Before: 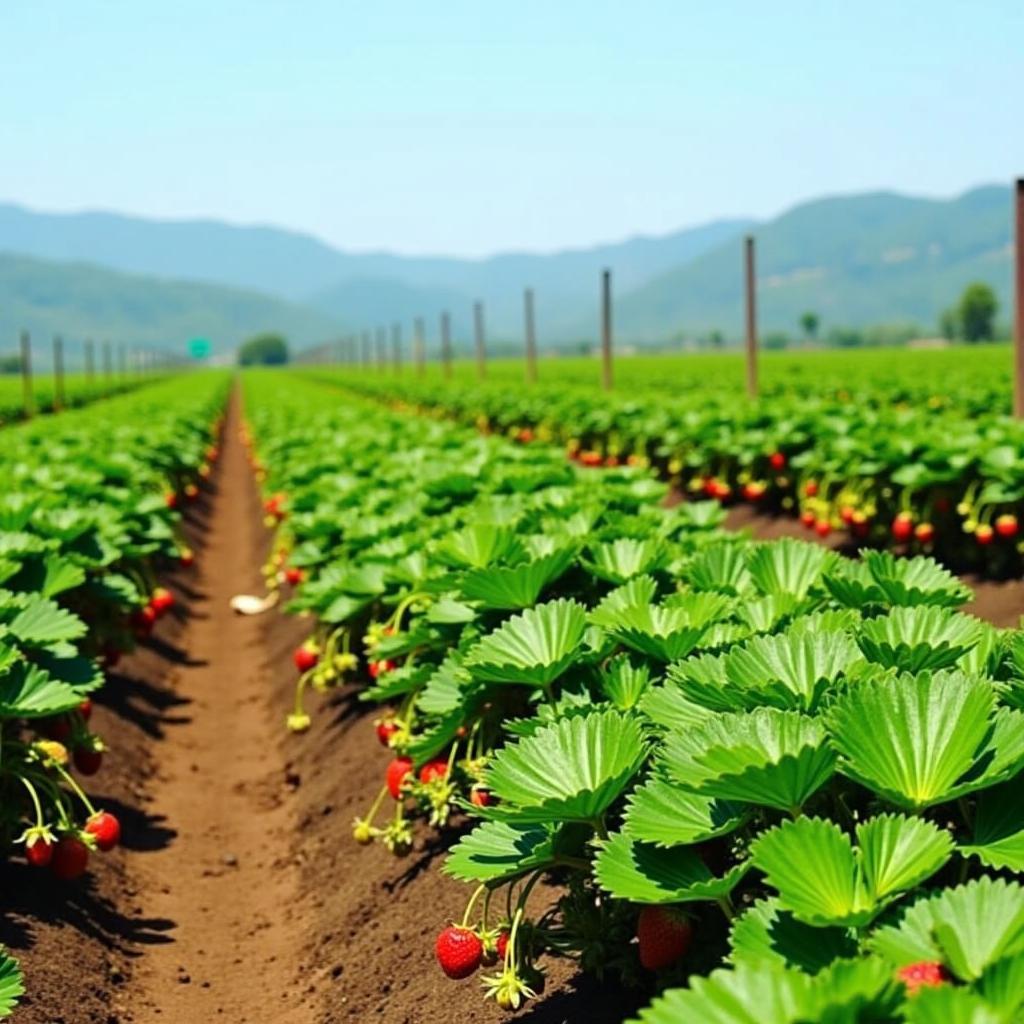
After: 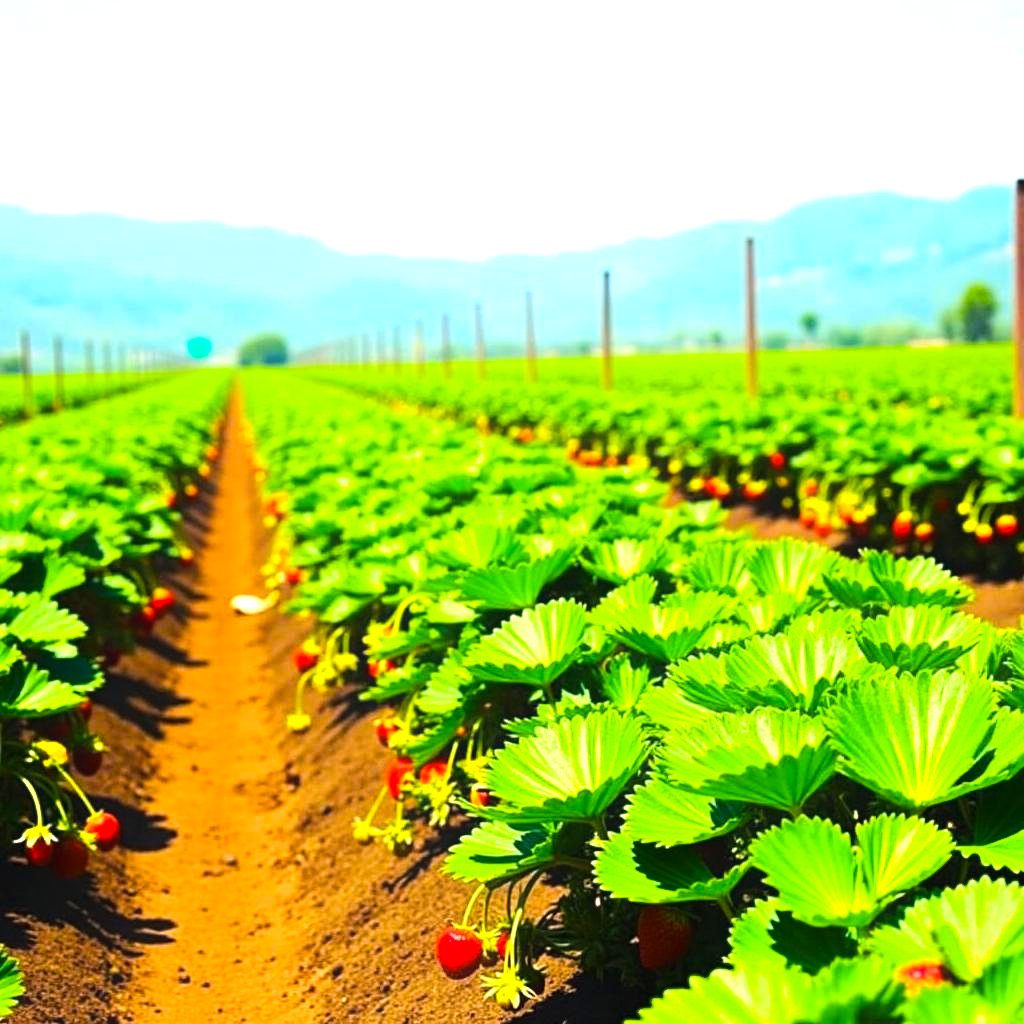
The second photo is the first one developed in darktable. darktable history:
tone curve: curves: ch0 [(0, 0) (0.227, 0.17) (0.766, 0.774) (1, 1)]; ch1 [(0, 0) (0.114, 0.127) (0.437, 0.452) (0.498, 0.498) (0.529, 0.541) (0.579, 0.589) (1, 1)]; ch2 [(0, 0) (0.233, 0.259) (0.493, 0.492) (0.587, 0.573) (1, 1)], color space Lab, linked channels, preserve colors none
contrast equalizer: octaves 7, y [[0.439, 0.44, 0.442, 0.457, 0.493, 0.498], [0.5 ×6], [0.5 ×6], [0 ×6], [0 ×6]]
exposure: exposure 1.141 EV, compensate highlight preservation false
color balance rgb: highlights gain › luminance 6.687%, highlights gain › chroma 0.892%, highlights gain › hue 47.39°, linear chroma grading › global chroma 1%, perceptual saturation grading › global saturation 25.793%, global vibrance 21.482%
